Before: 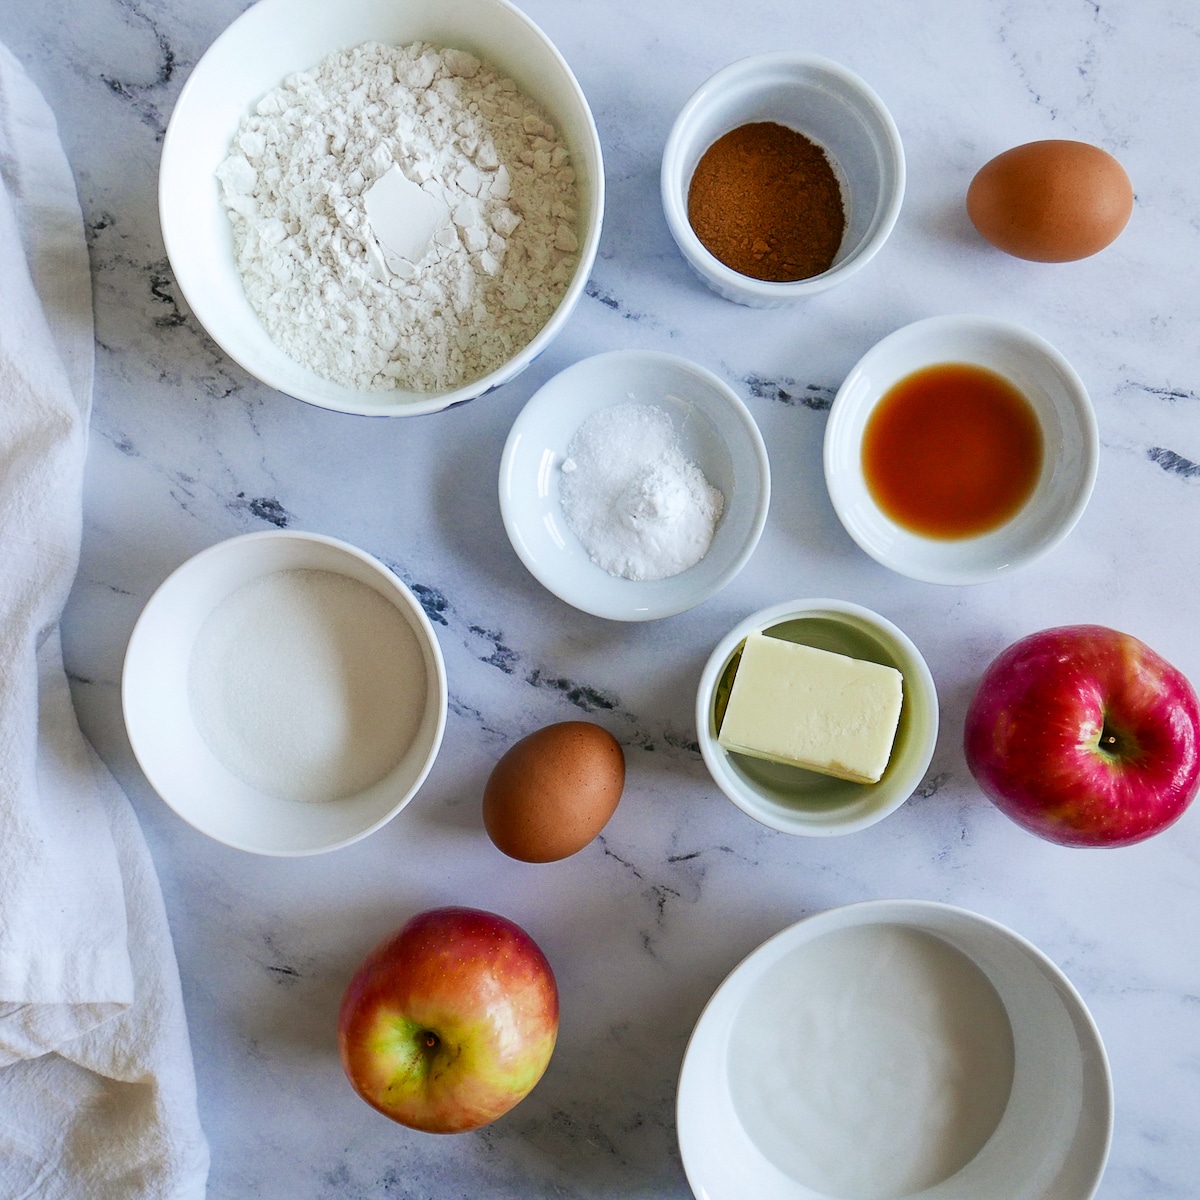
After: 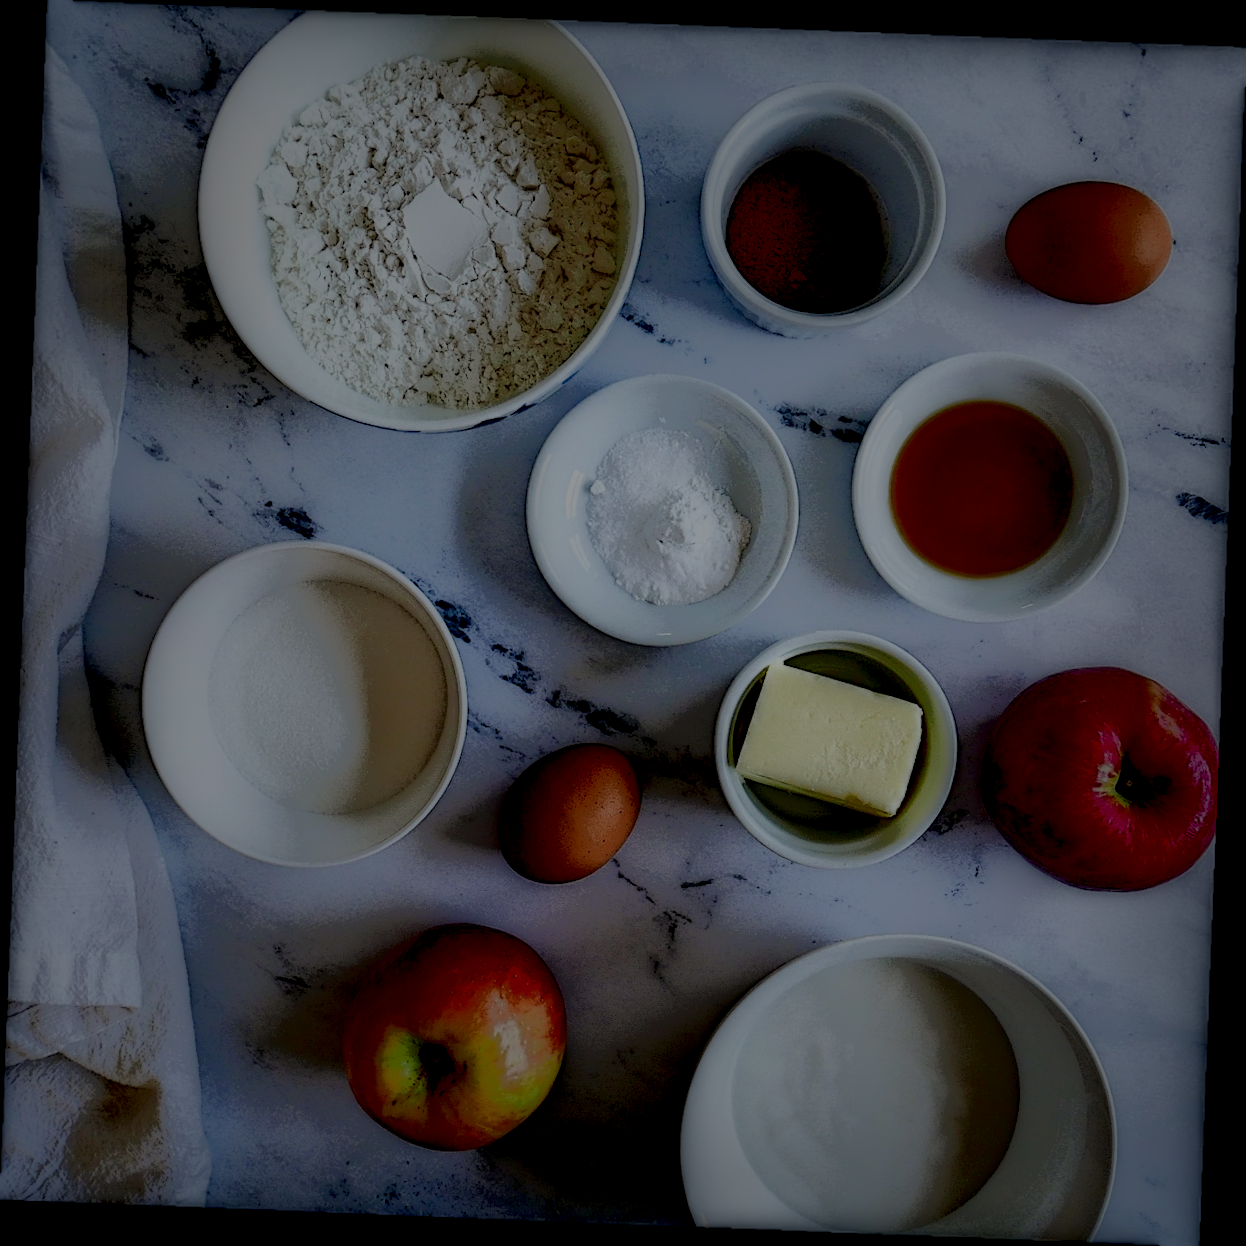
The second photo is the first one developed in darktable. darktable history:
filmic rgb: black relative exposure -8.15 EV, white relative exposure 3.76 EV, hardness 4.46
local contrast: highlights 0%, shadows 198%, detail 164%, midtone range 0.001
sharpen: on, module defaults
rotate and perspective: rotation 2.27°, automatic cropping off
